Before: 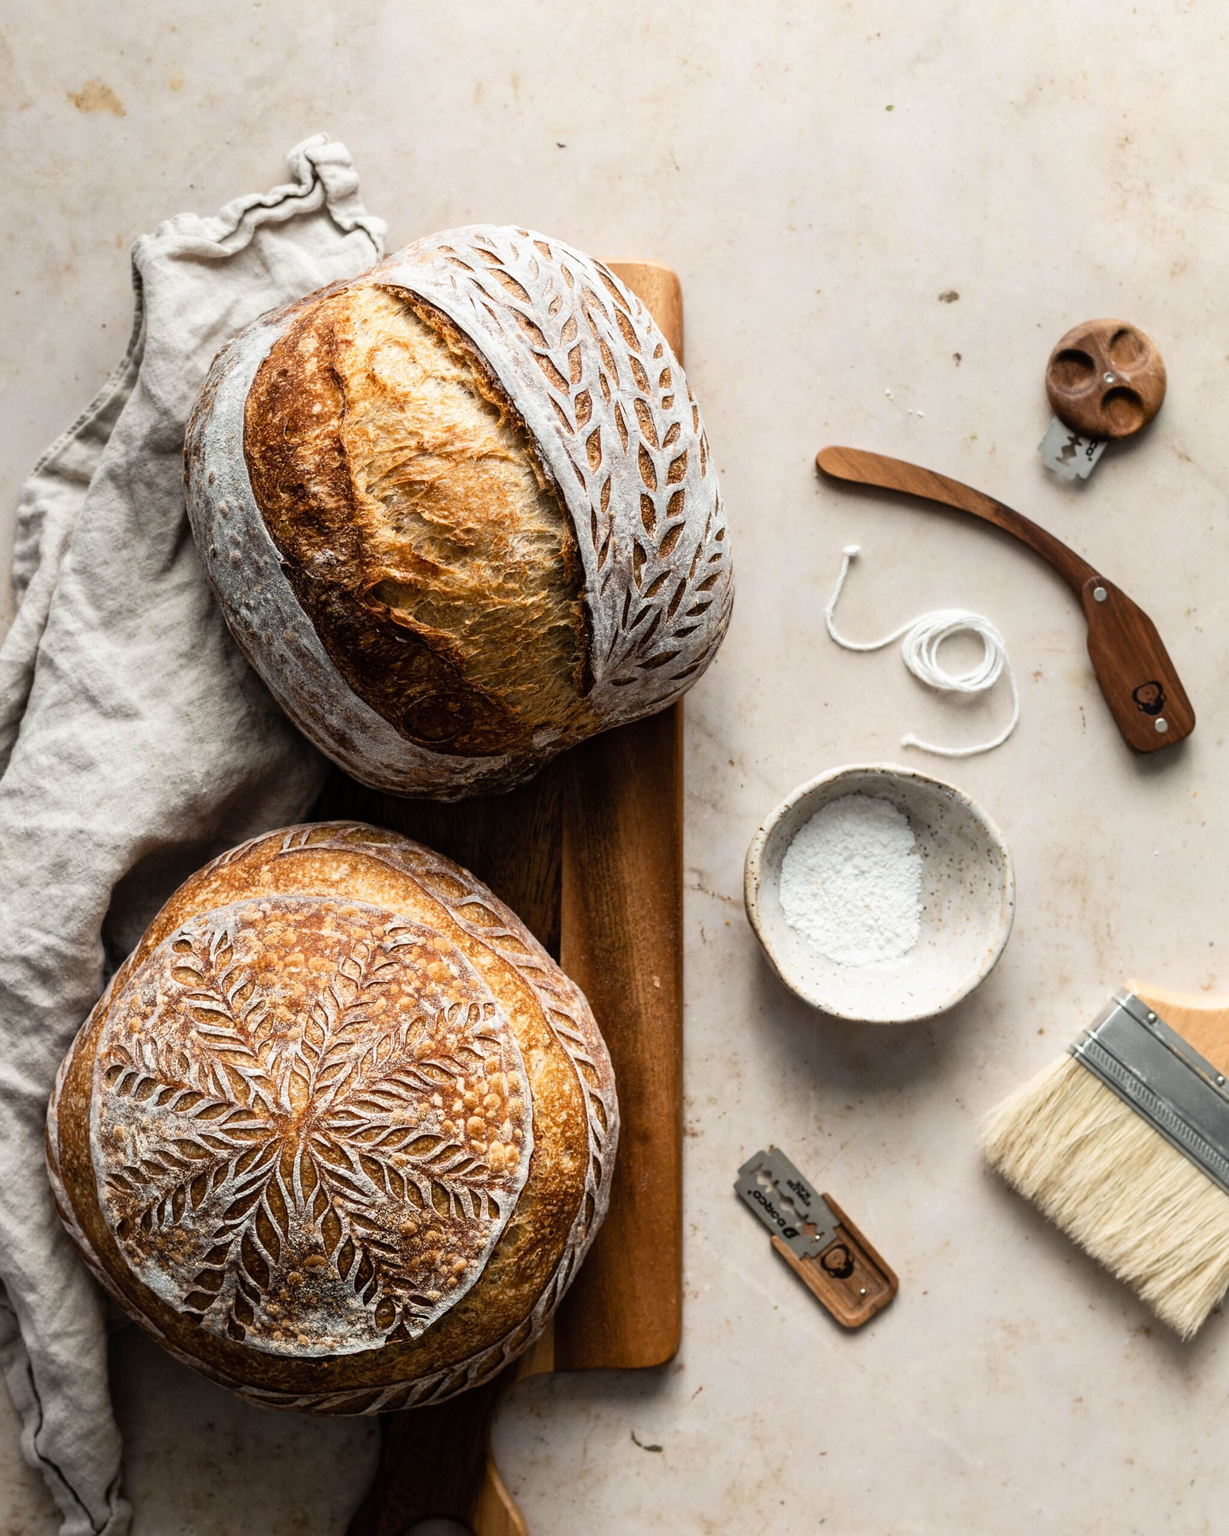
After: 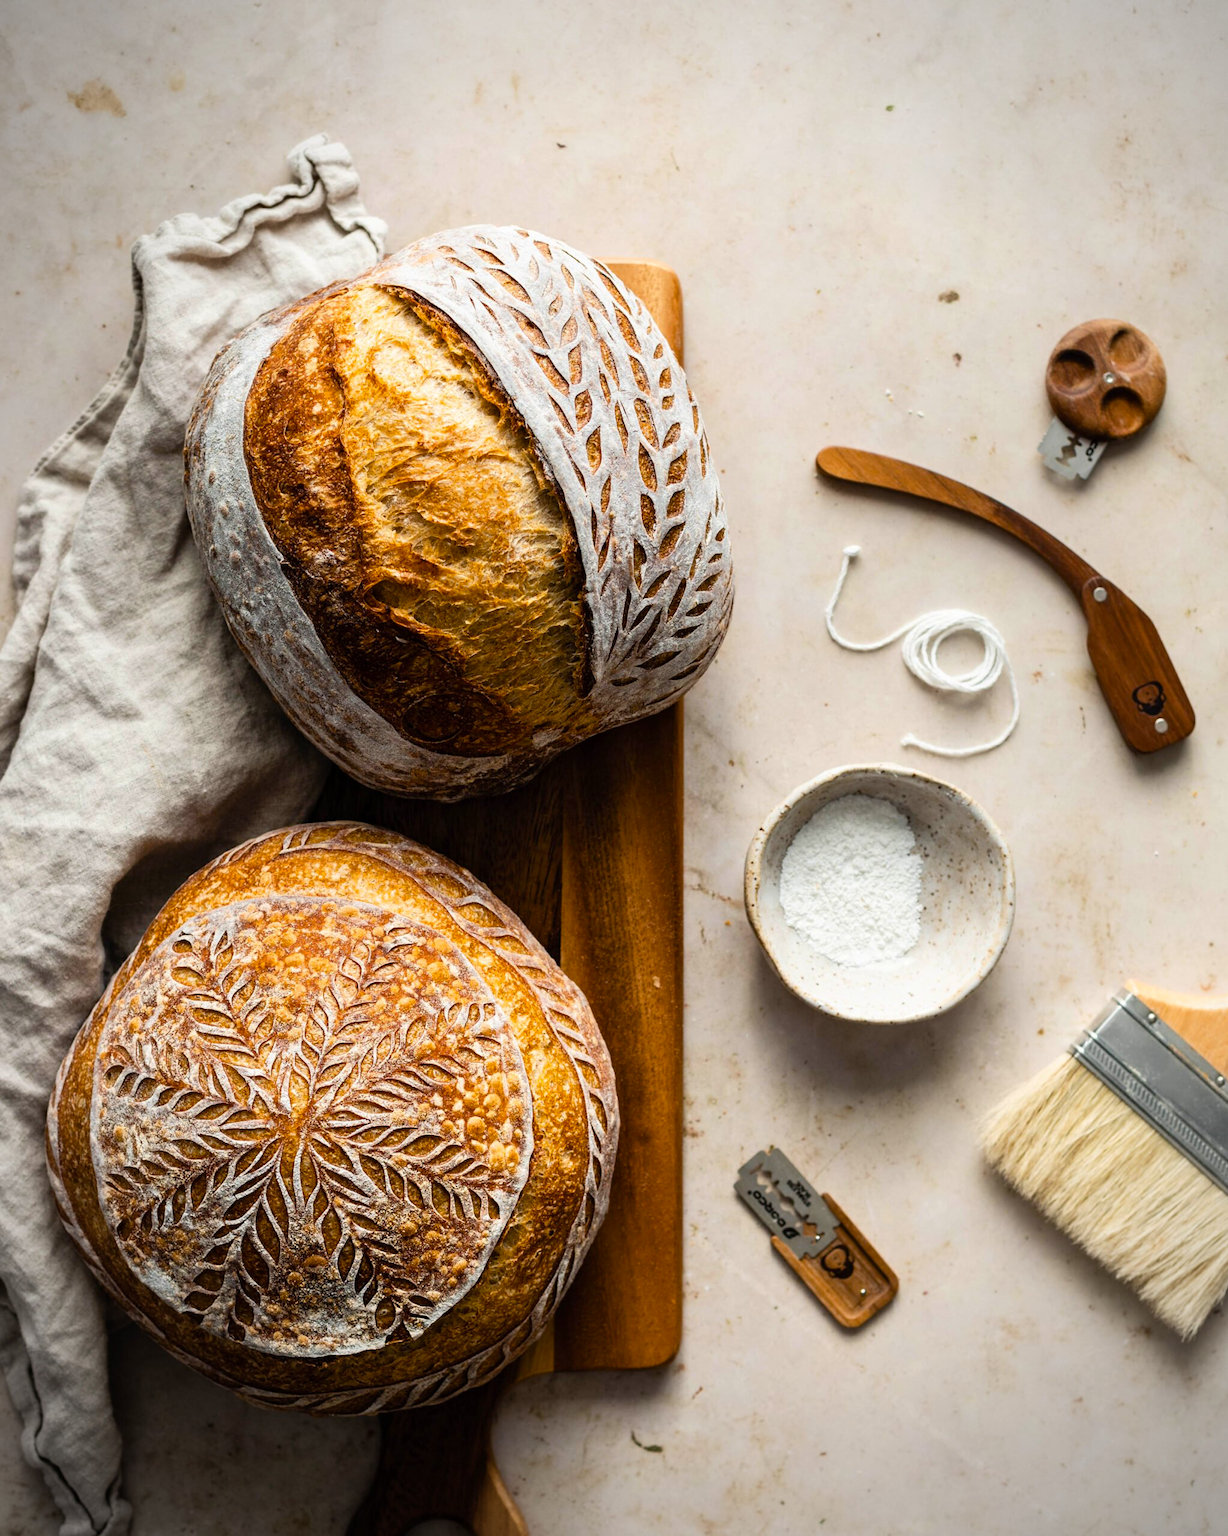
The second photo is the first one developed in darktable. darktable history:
color balance rgb: perceptual saturation grading › global saturation 34.05%, global vibrance 5.56%
vignetting: on, module defaults
